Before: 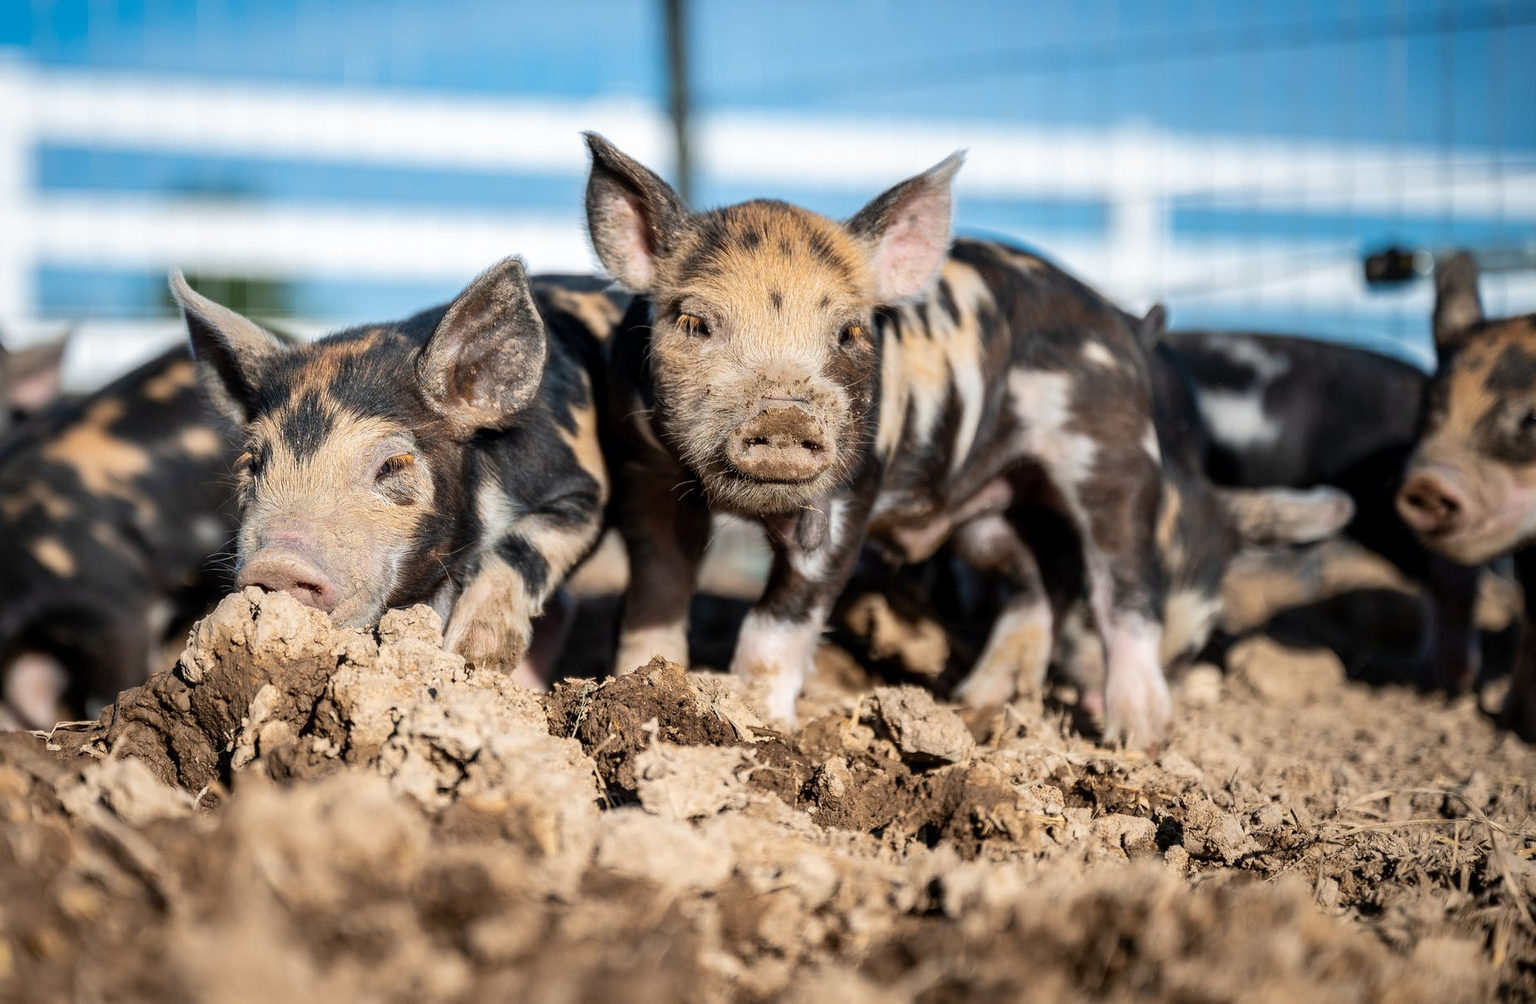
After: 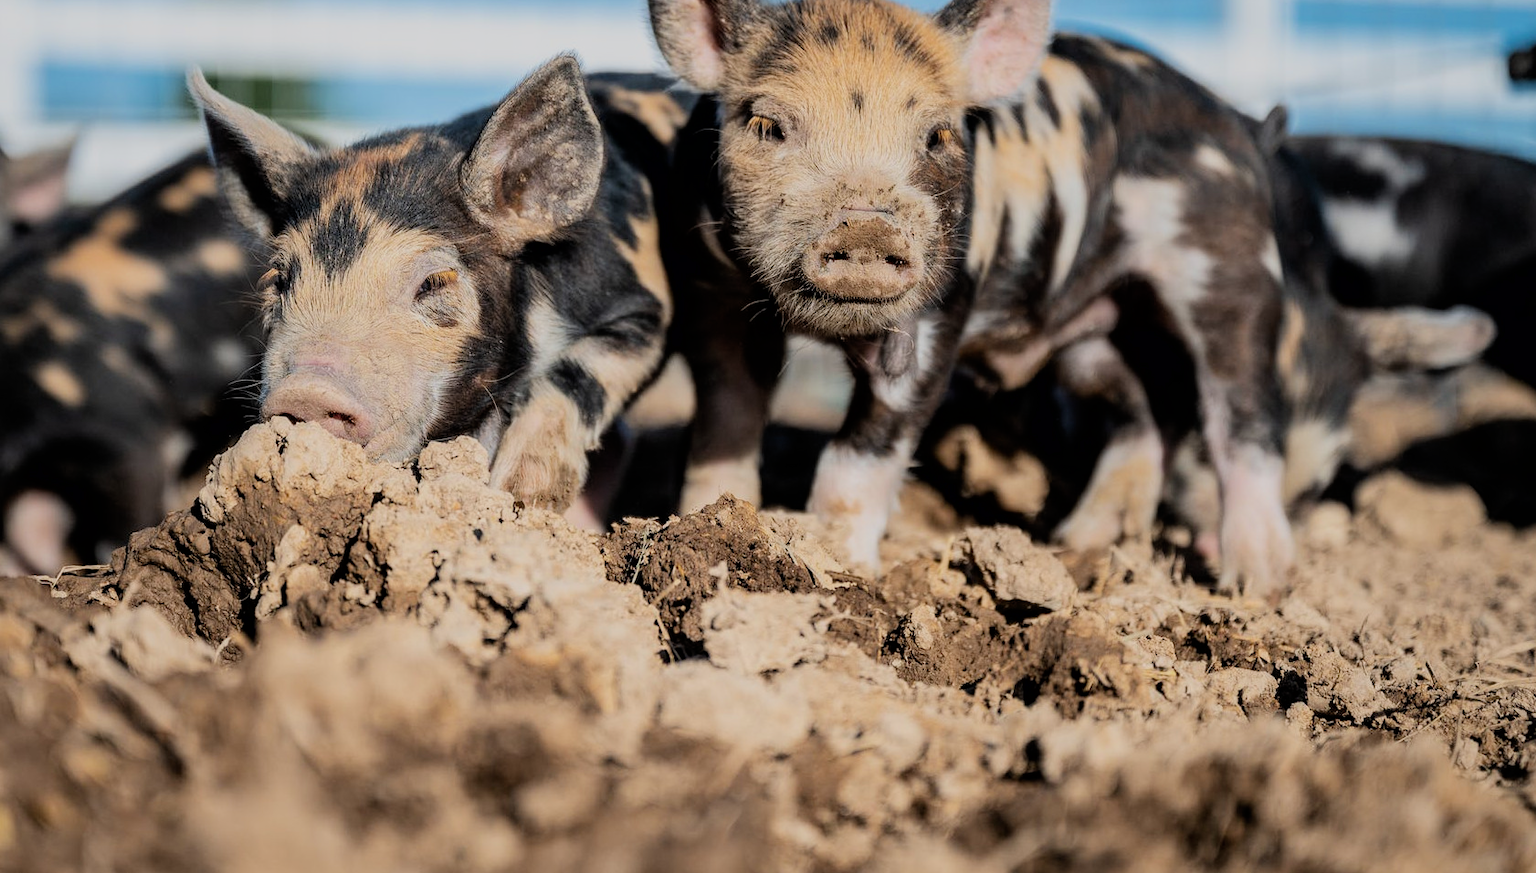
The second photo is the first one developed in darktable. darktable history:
crop: top 20.916%, right 9.437%, bottom 0.316%
filmic rgb: black relative exposure -7.65 EV, white relative exposure 4.56 EV, hardness 3.61, color science v6 (2022)
